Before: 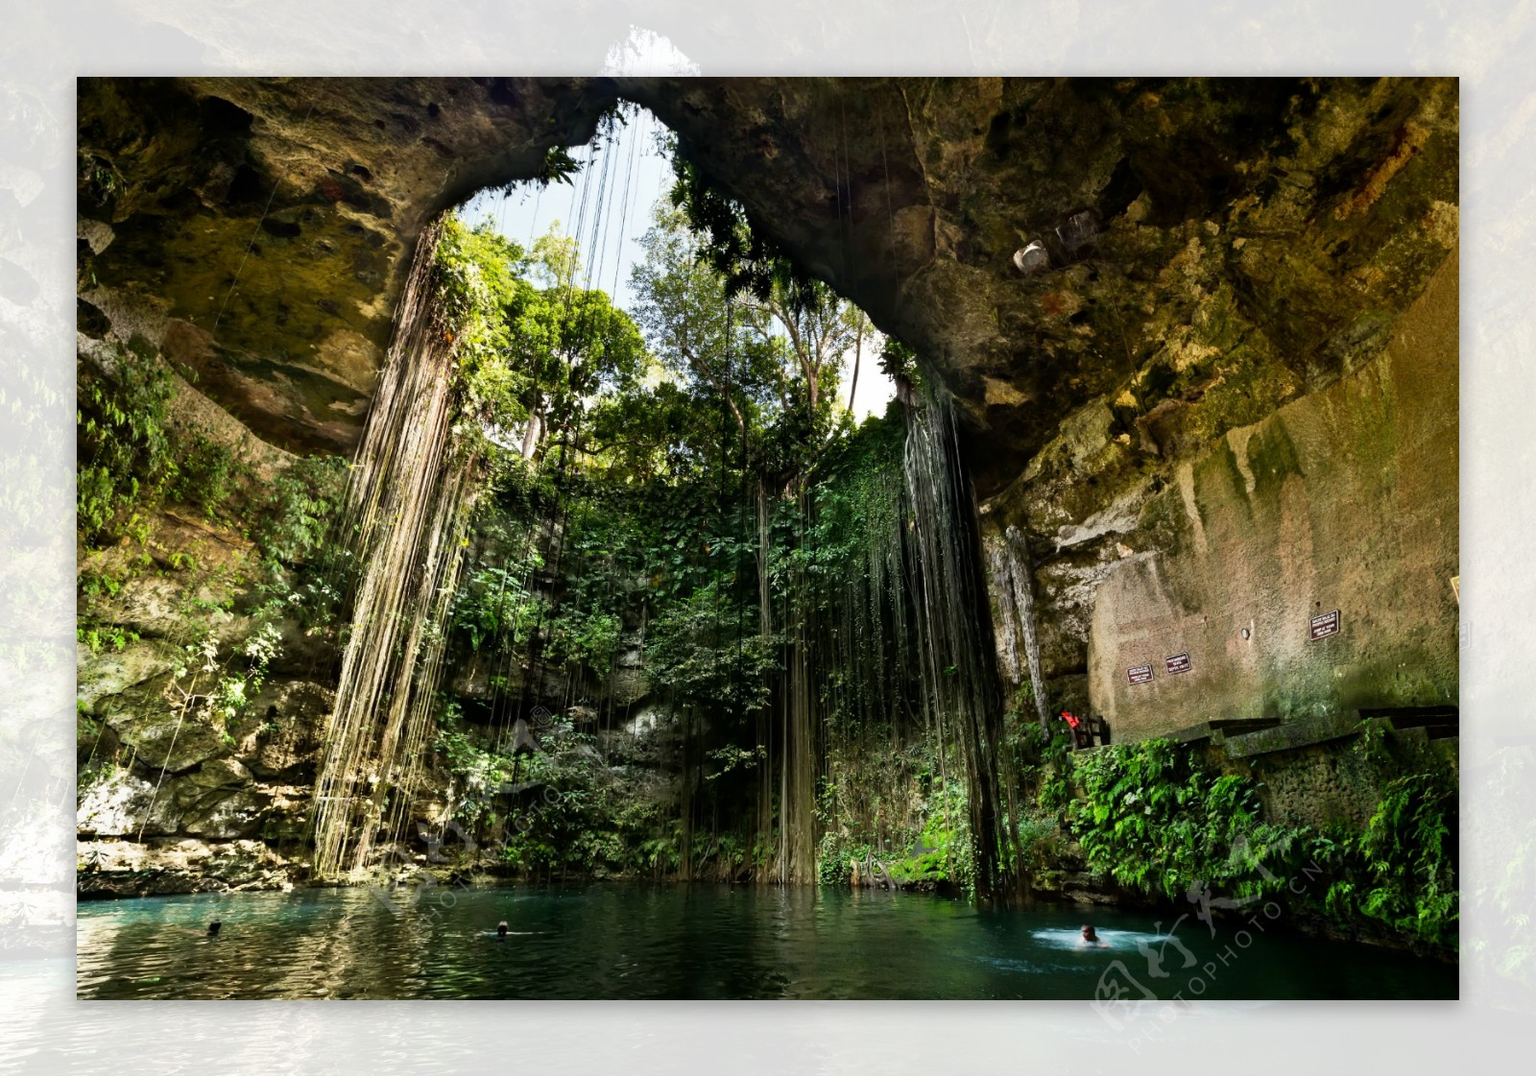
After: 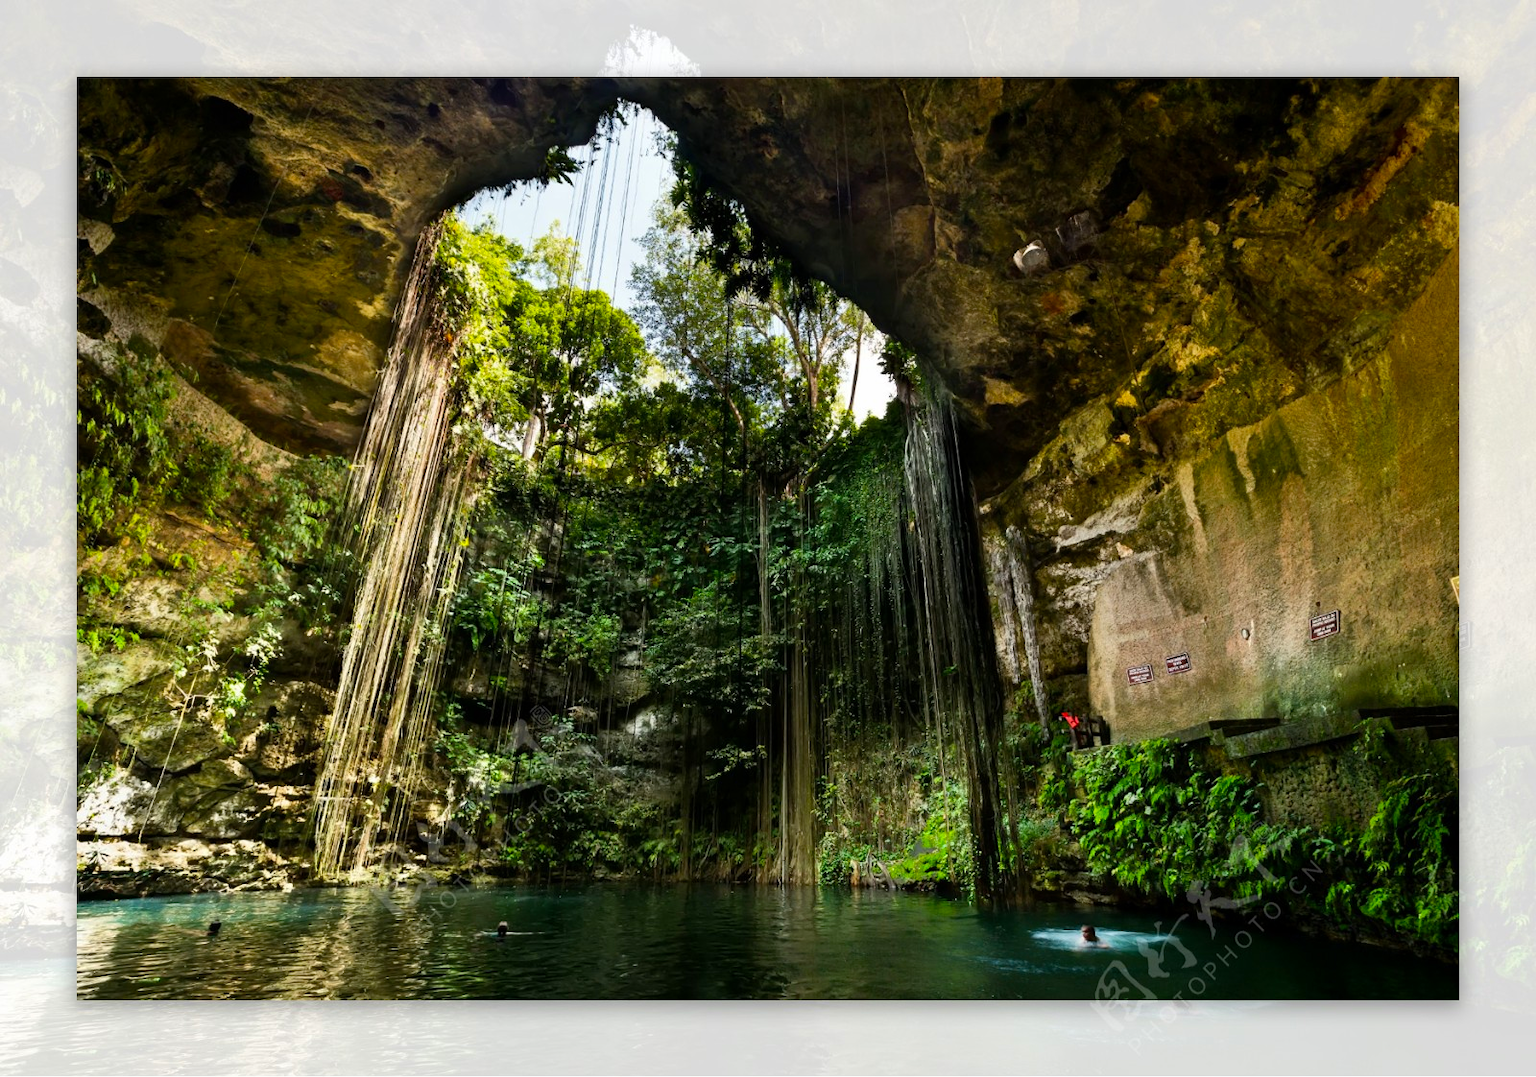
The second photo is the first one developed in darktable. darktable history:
color balance rgb: perceptual saturation grading › global saturation 19.485%
